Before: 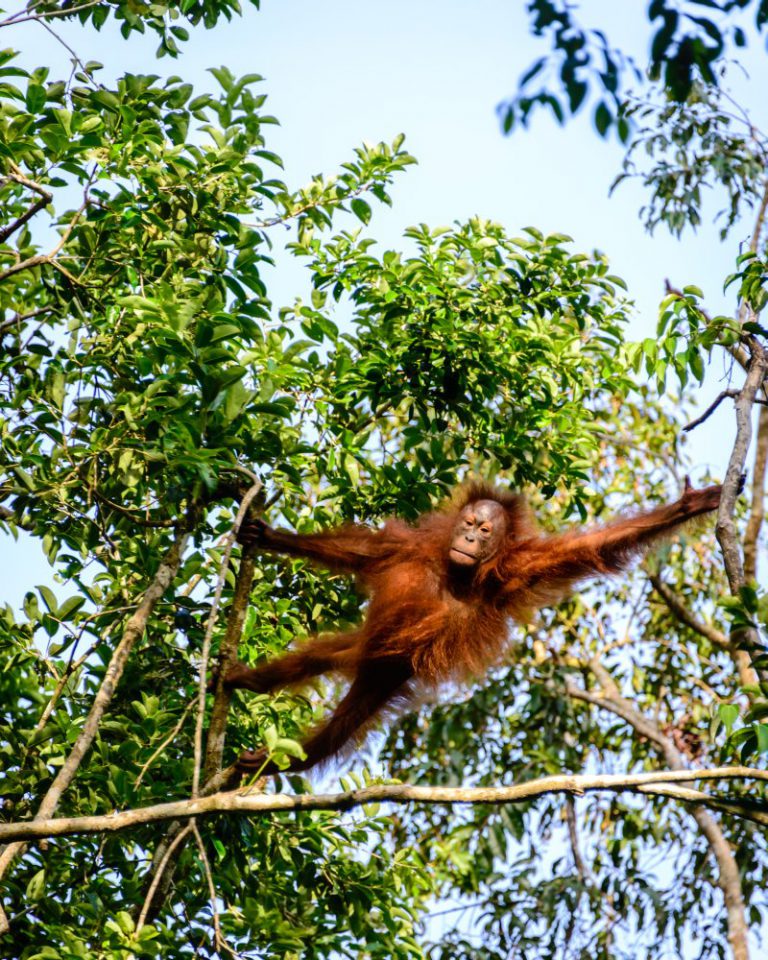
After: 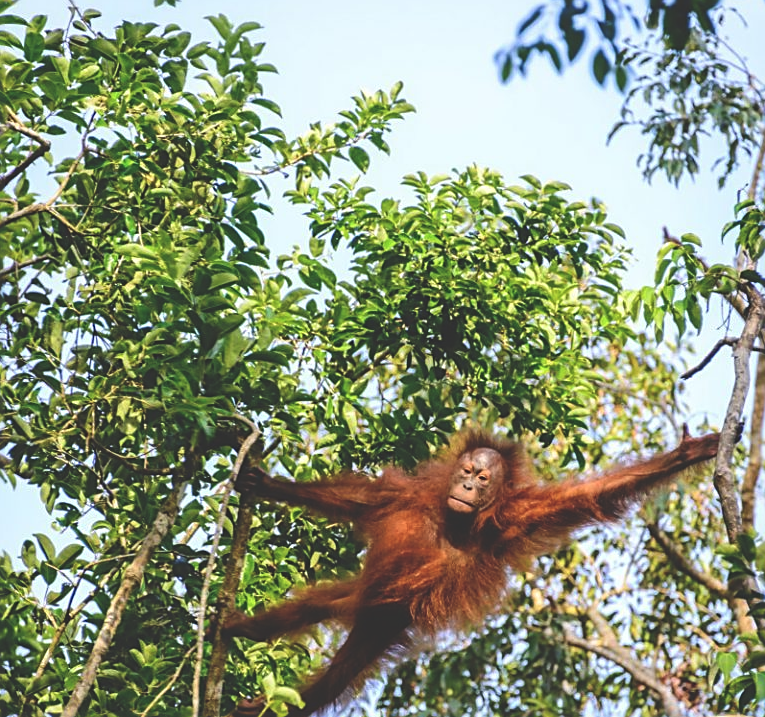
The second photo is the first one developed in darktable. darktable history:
sharpen: on, module defaults
exposure: black level correction -0.03, compensate highlight preservation false
crop: left 0.387%, top 5.469%, bottom 19.809%
